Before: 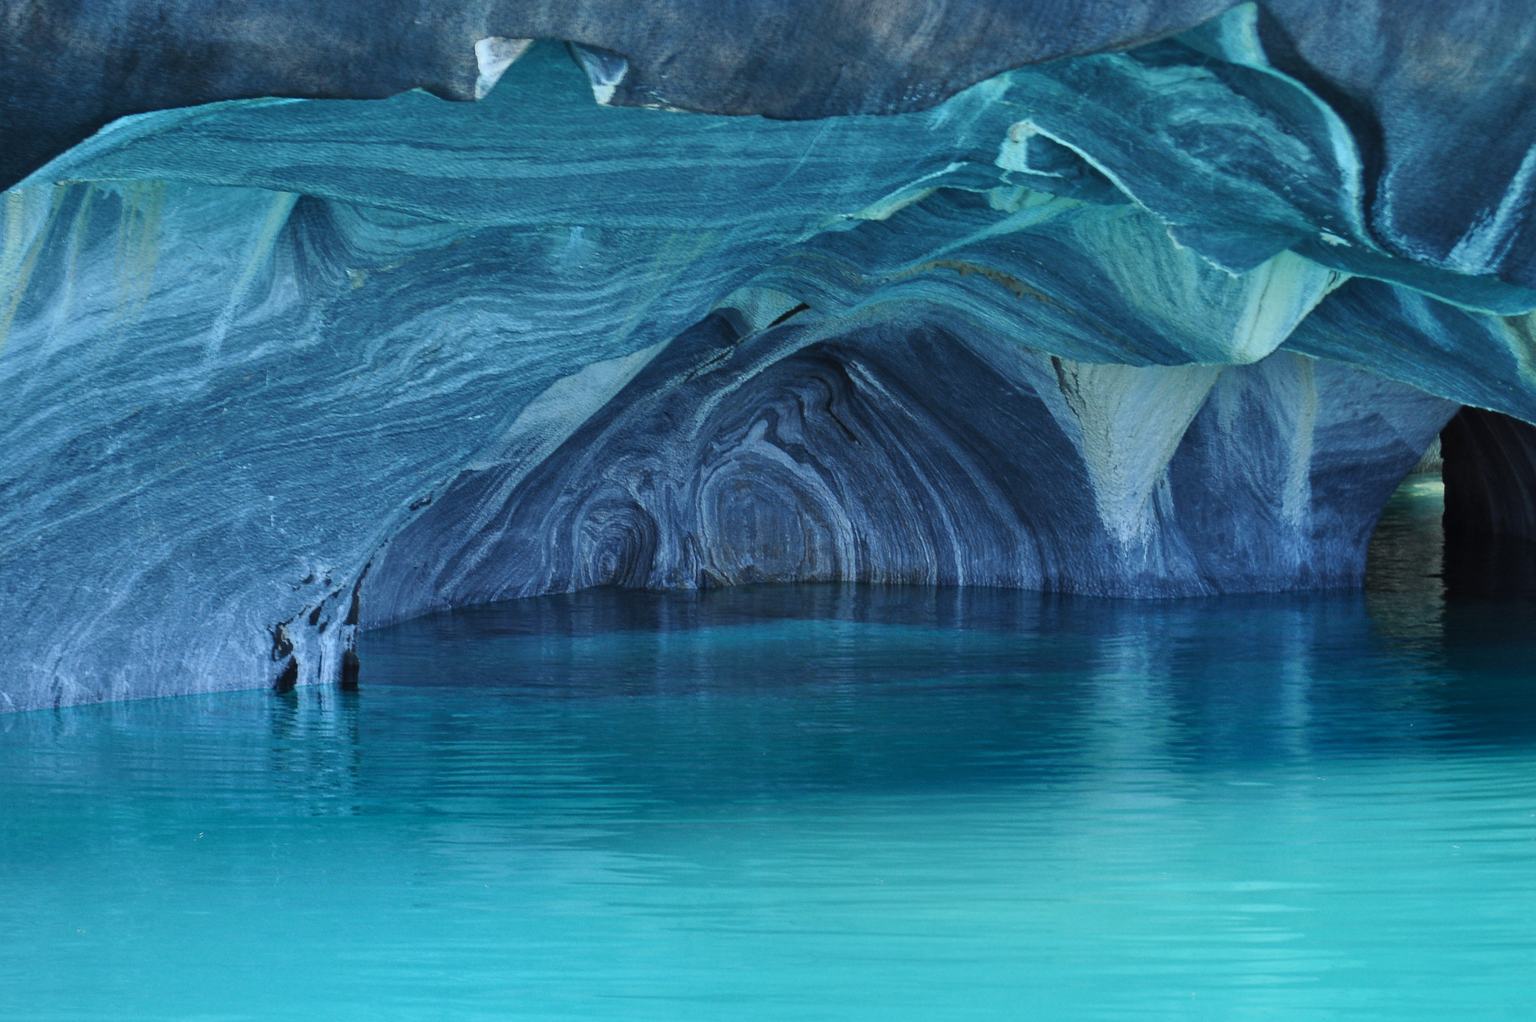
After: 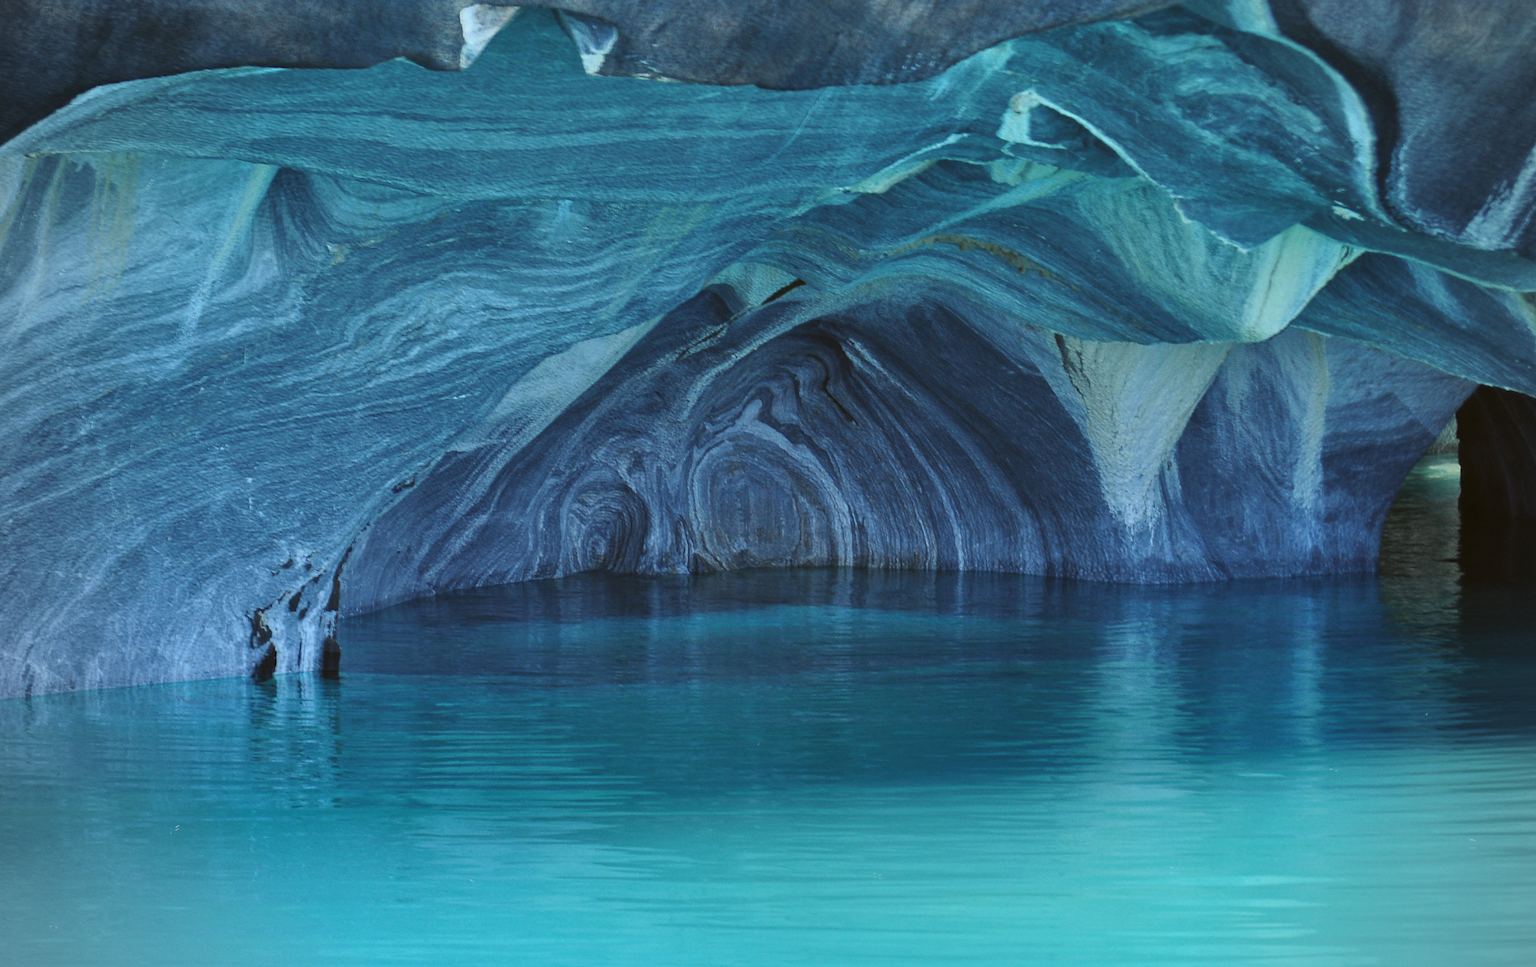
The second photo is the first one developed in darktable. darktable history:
crop: left 1.964%, top 3.251%, right 1.122%, bottom 4.933%
vignetting: fall-off radius 60.92%
color balance: lift [1.004, 1.002, 1.002, 0.998], gamma [1, 1.007, 1.002, 0.993], gain [1, 0.977, 1.013, 1.023], contrast -3.64%
